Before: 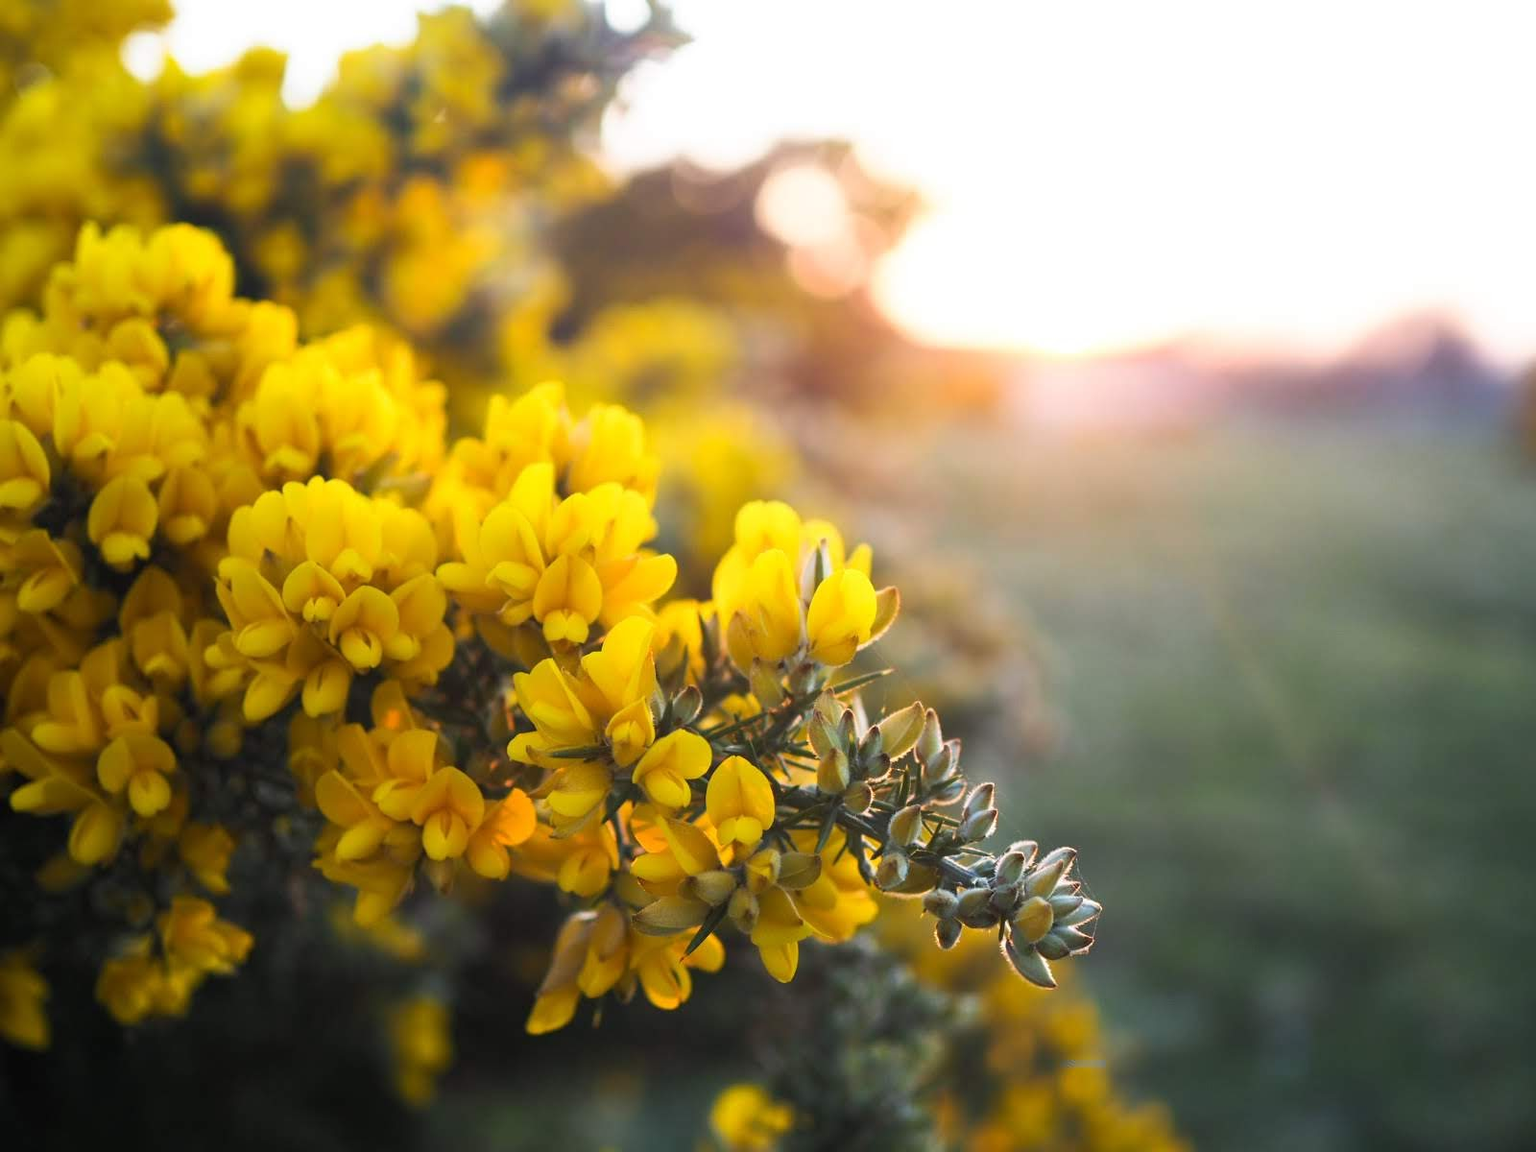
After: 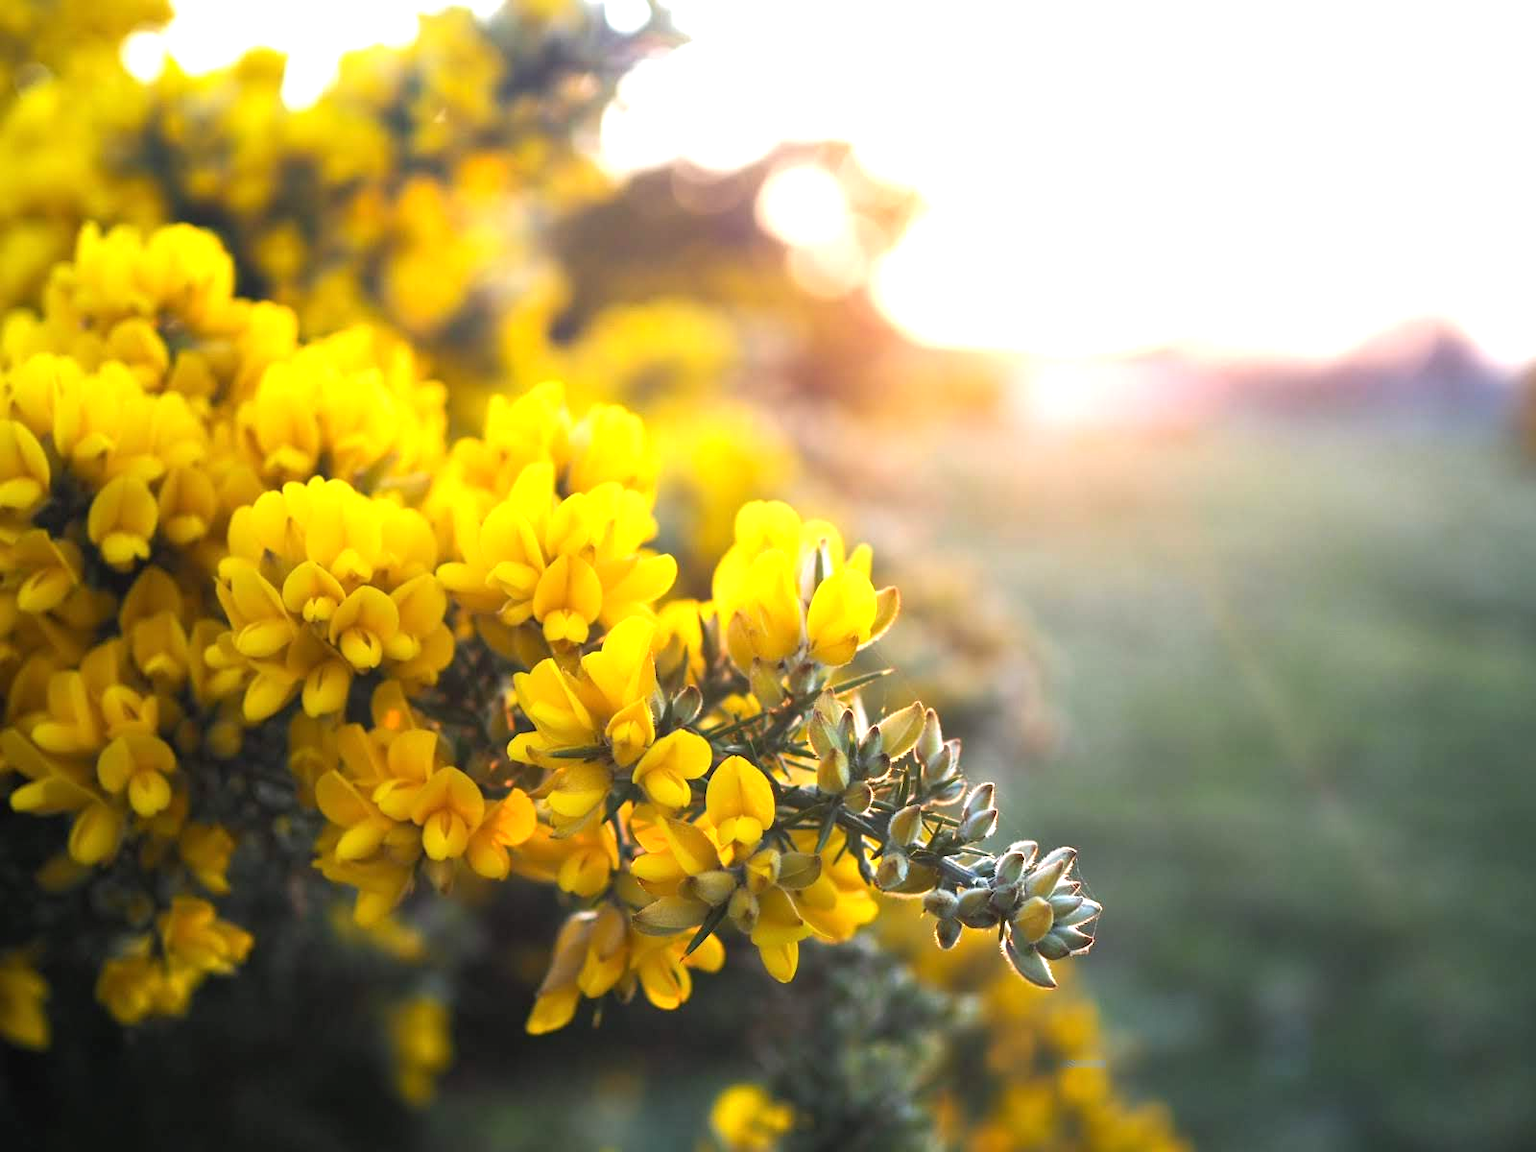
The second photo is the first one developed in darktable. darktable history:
exposure: exposure 0.556 EV, compensate highlight preservation false
tone equalizer: on, module defaults
